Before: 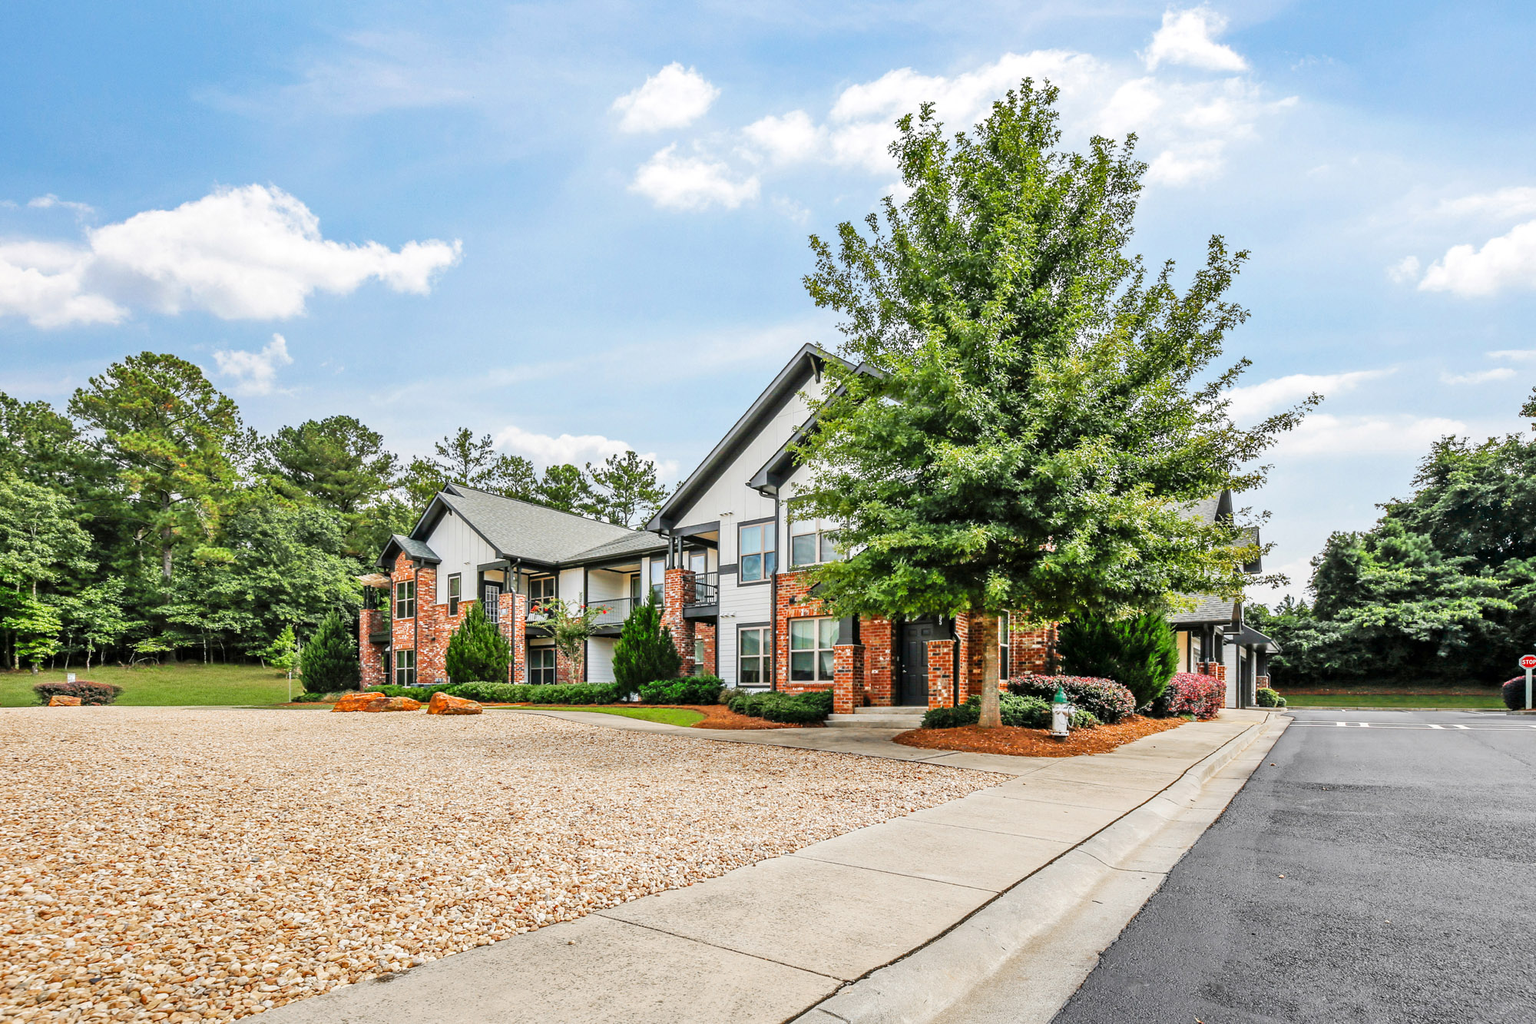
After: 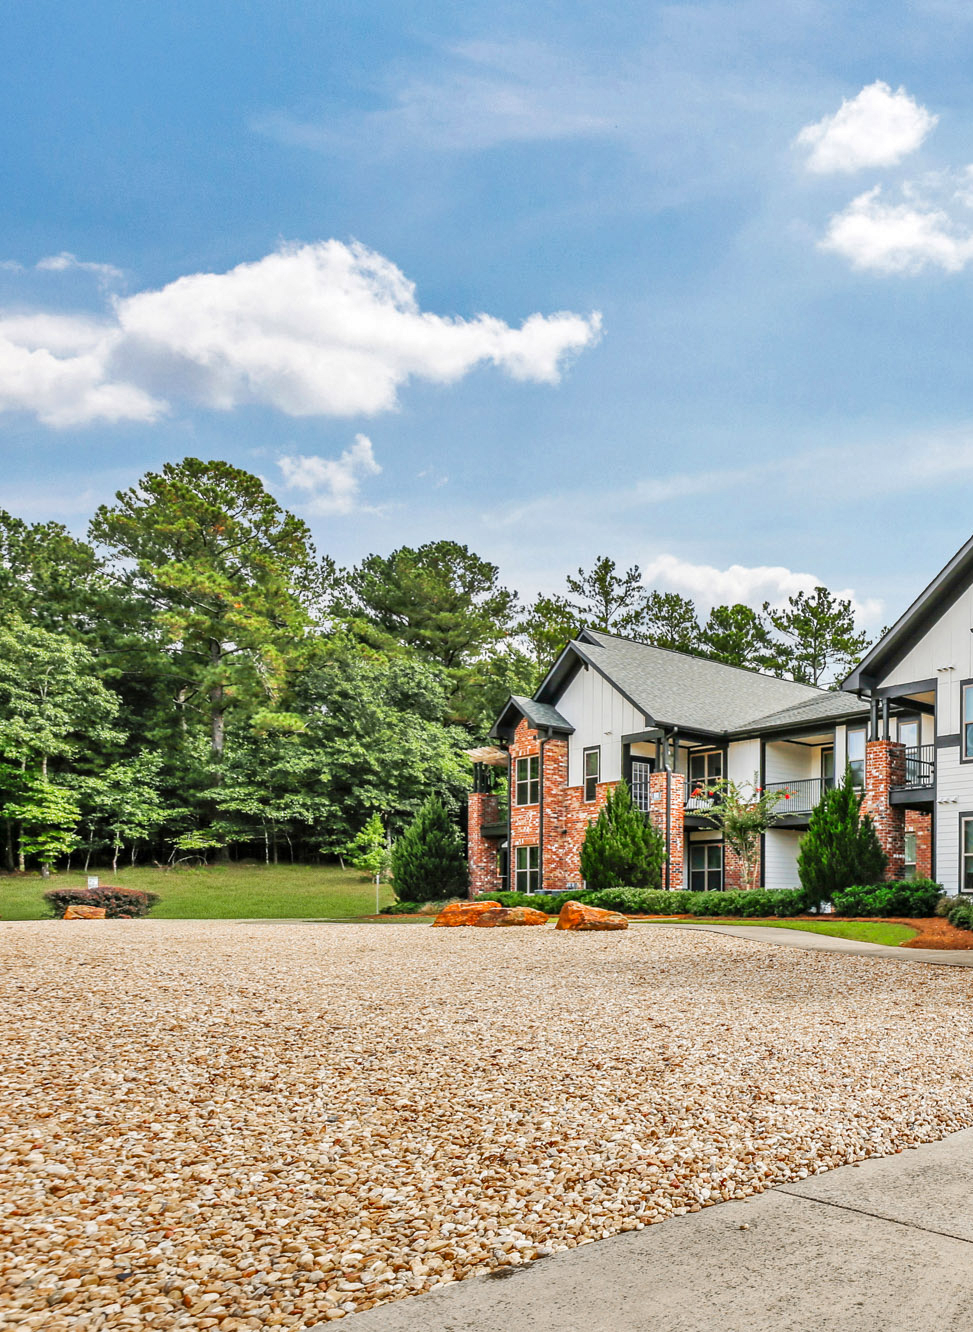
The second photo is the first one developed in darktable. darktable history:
crop and rotate: left 0.028%, top 0%, right 51.301%
shadows and highlights: soften with gaussian
